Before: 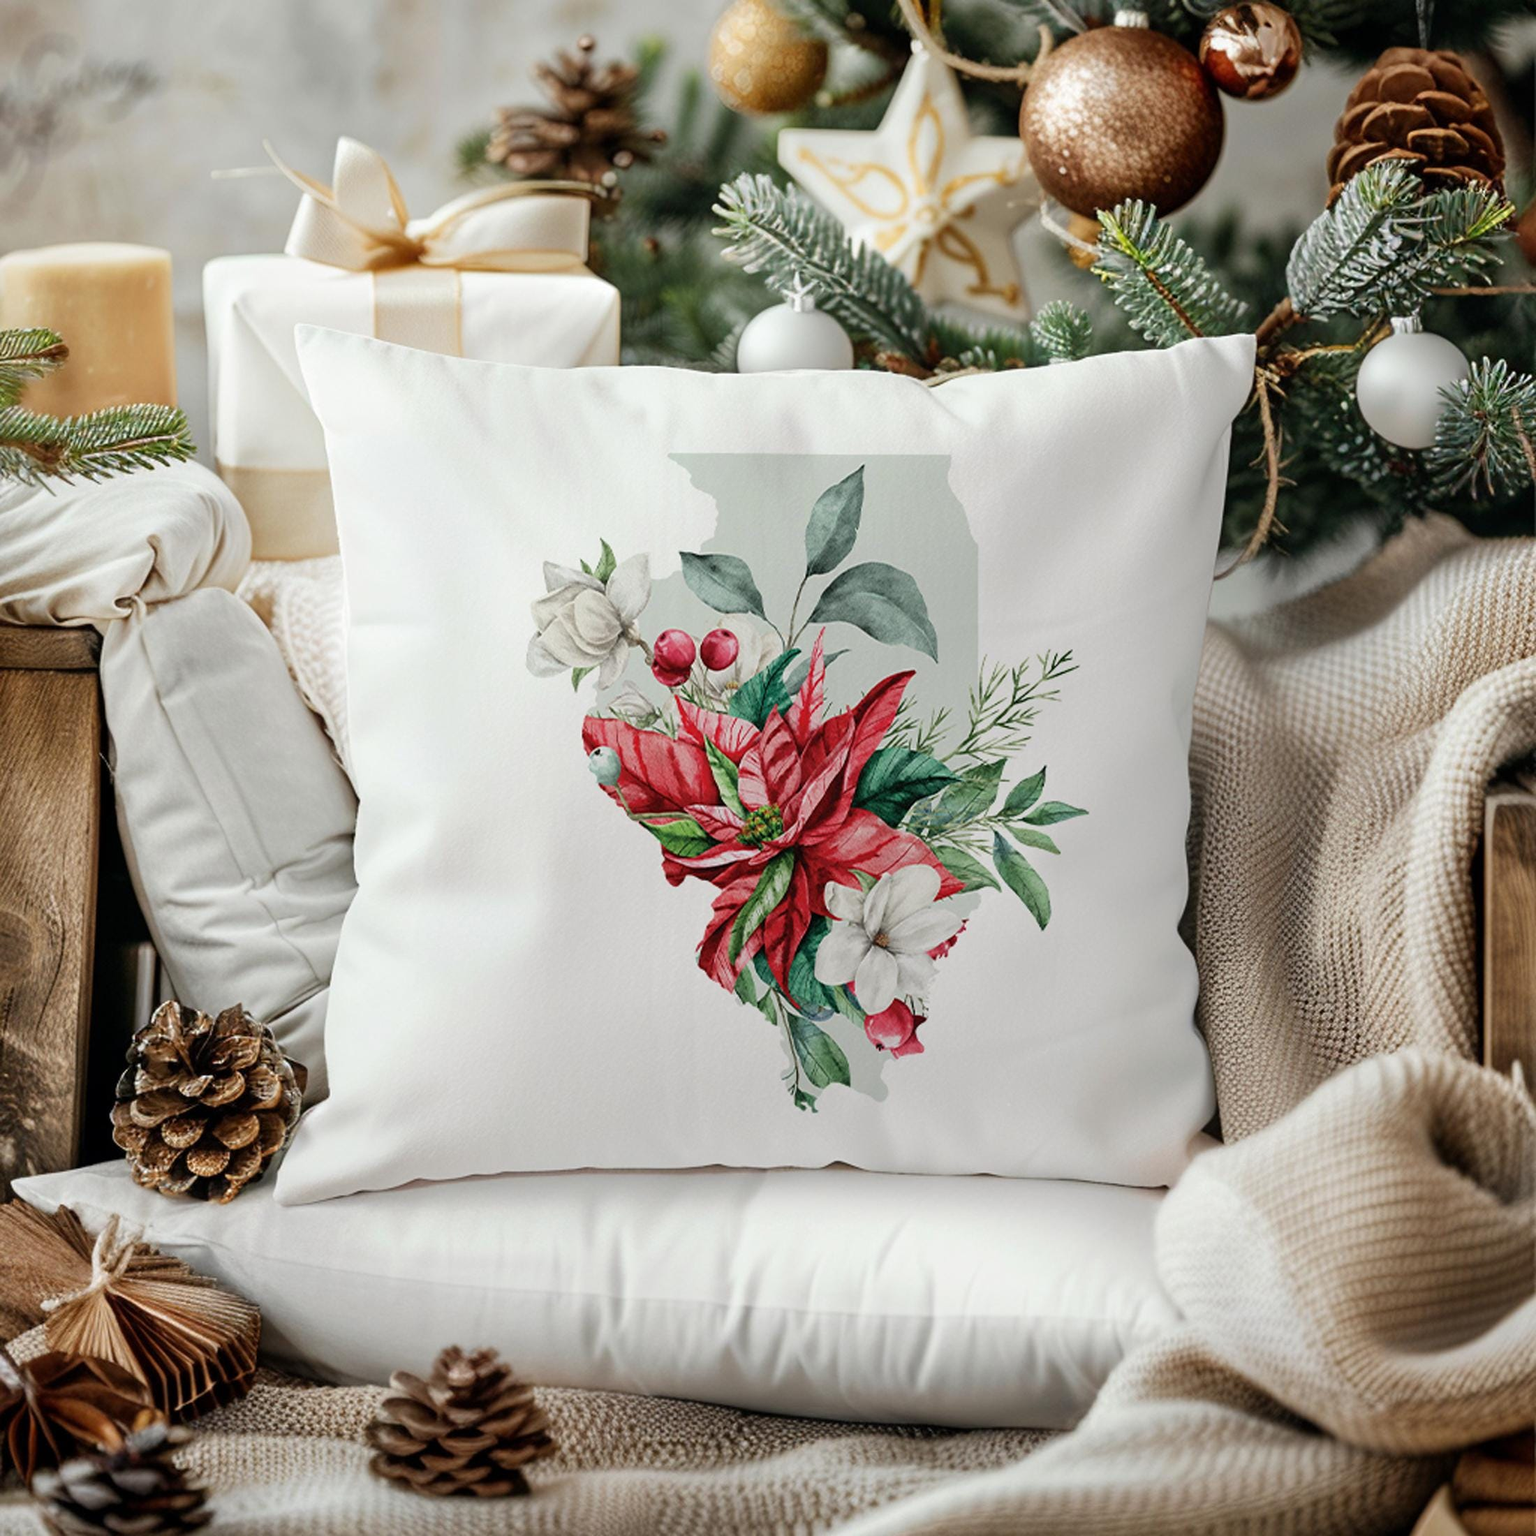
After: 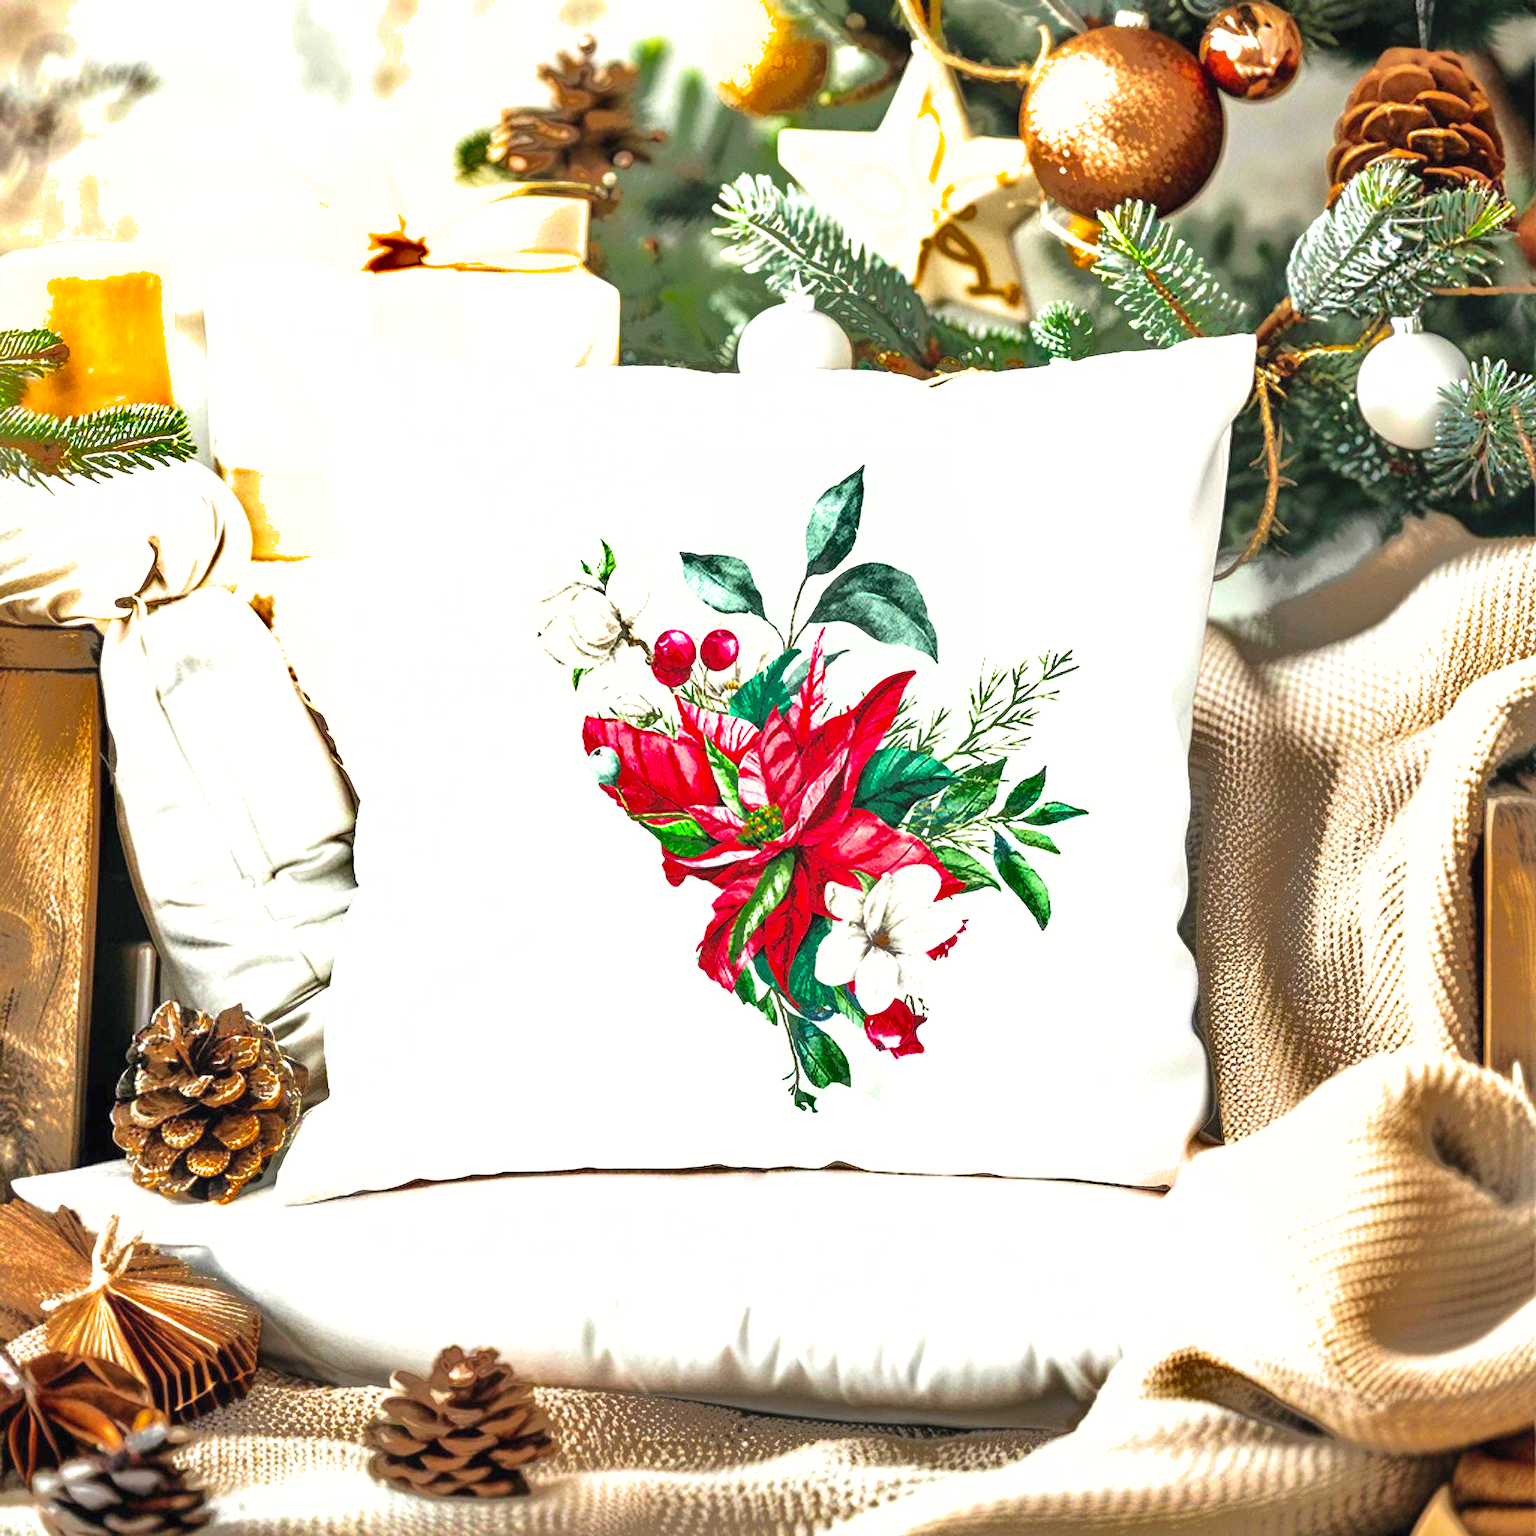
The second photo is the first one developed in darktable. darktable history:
contrast brightness saturation: contrast 0.2, brightness 0.16, saturation 0.22
exposure: black level correction 0, exposure 1.3 EV, compensate exposure bias true, compensate highlight preservation false
grain: coarseness 0.09 ISO, strength 16.61%
shadows and highlights: shadows 38.43, highlights -74.54
